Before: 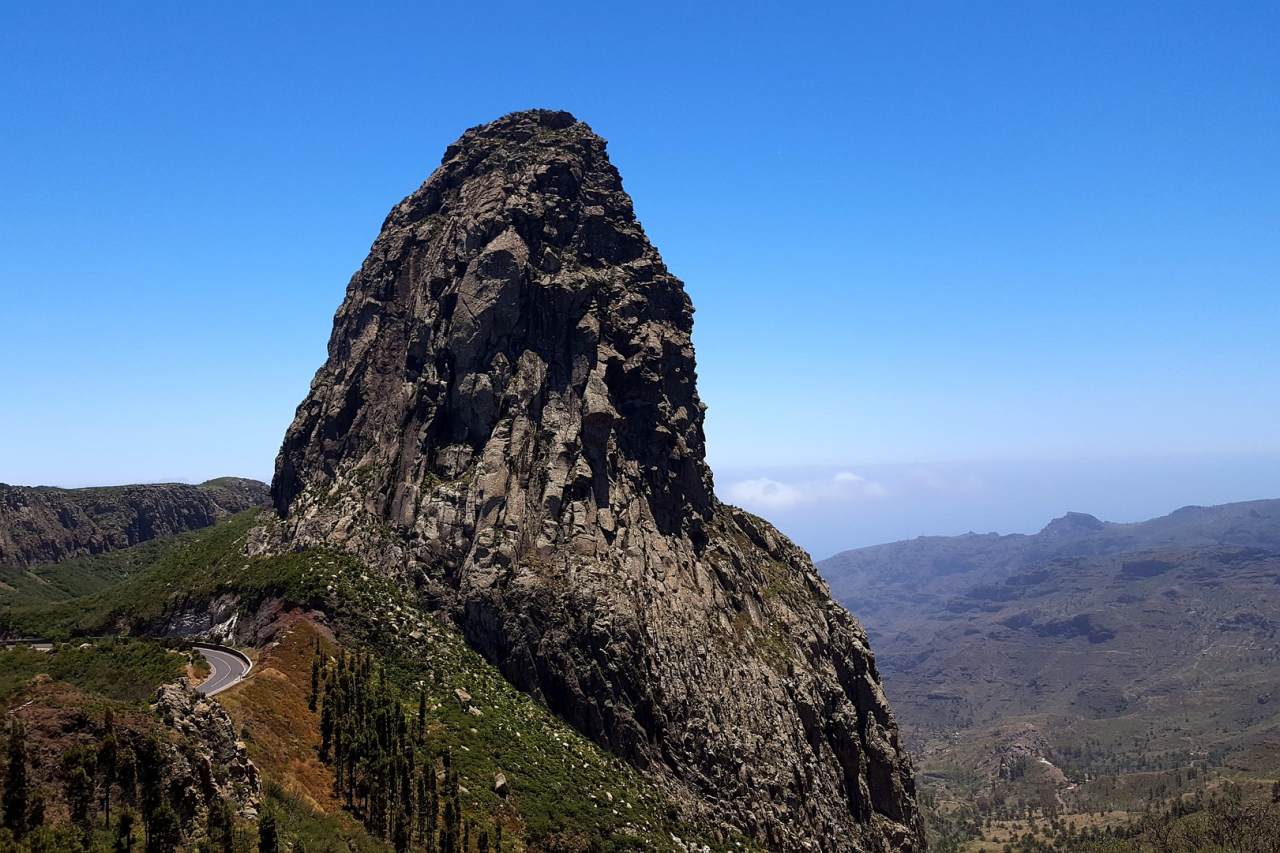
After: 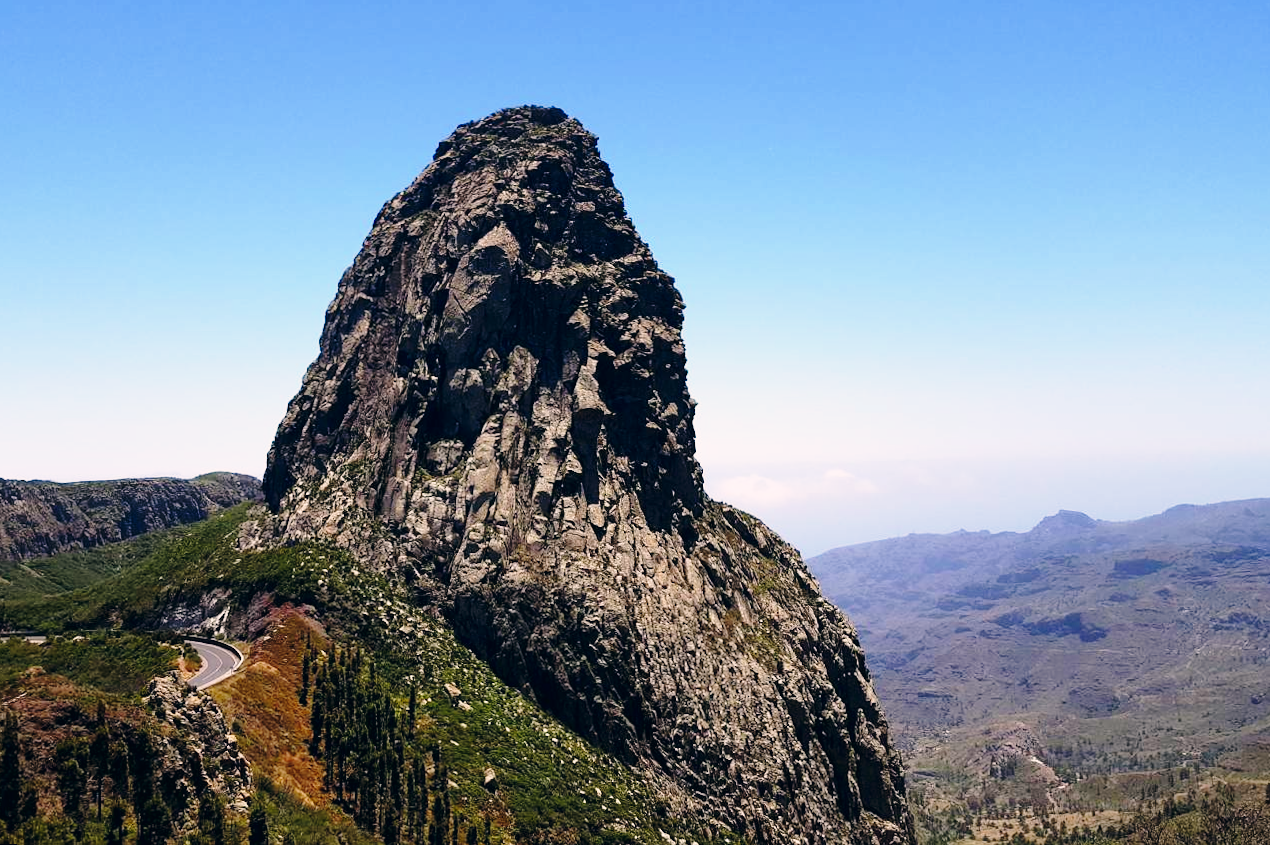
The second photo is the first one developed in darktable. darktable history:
base curve: curves: ch0 [(0, 0) (0.028, 0.03) (0.121, 0.232) (0.46, 0.748) (0.859, 0.968) (1, 1)], preserve colors none
rotate and perspective: rotation 0.192°, lens shift (horizontal) -0.015, crop left 0.005, crop right 0.996, crop top 0.006, crop bottom 0.99
color correction: highlights a* 5.38, highlights b* 5.3, shadows a* -4.26, shadows b* -5.11
